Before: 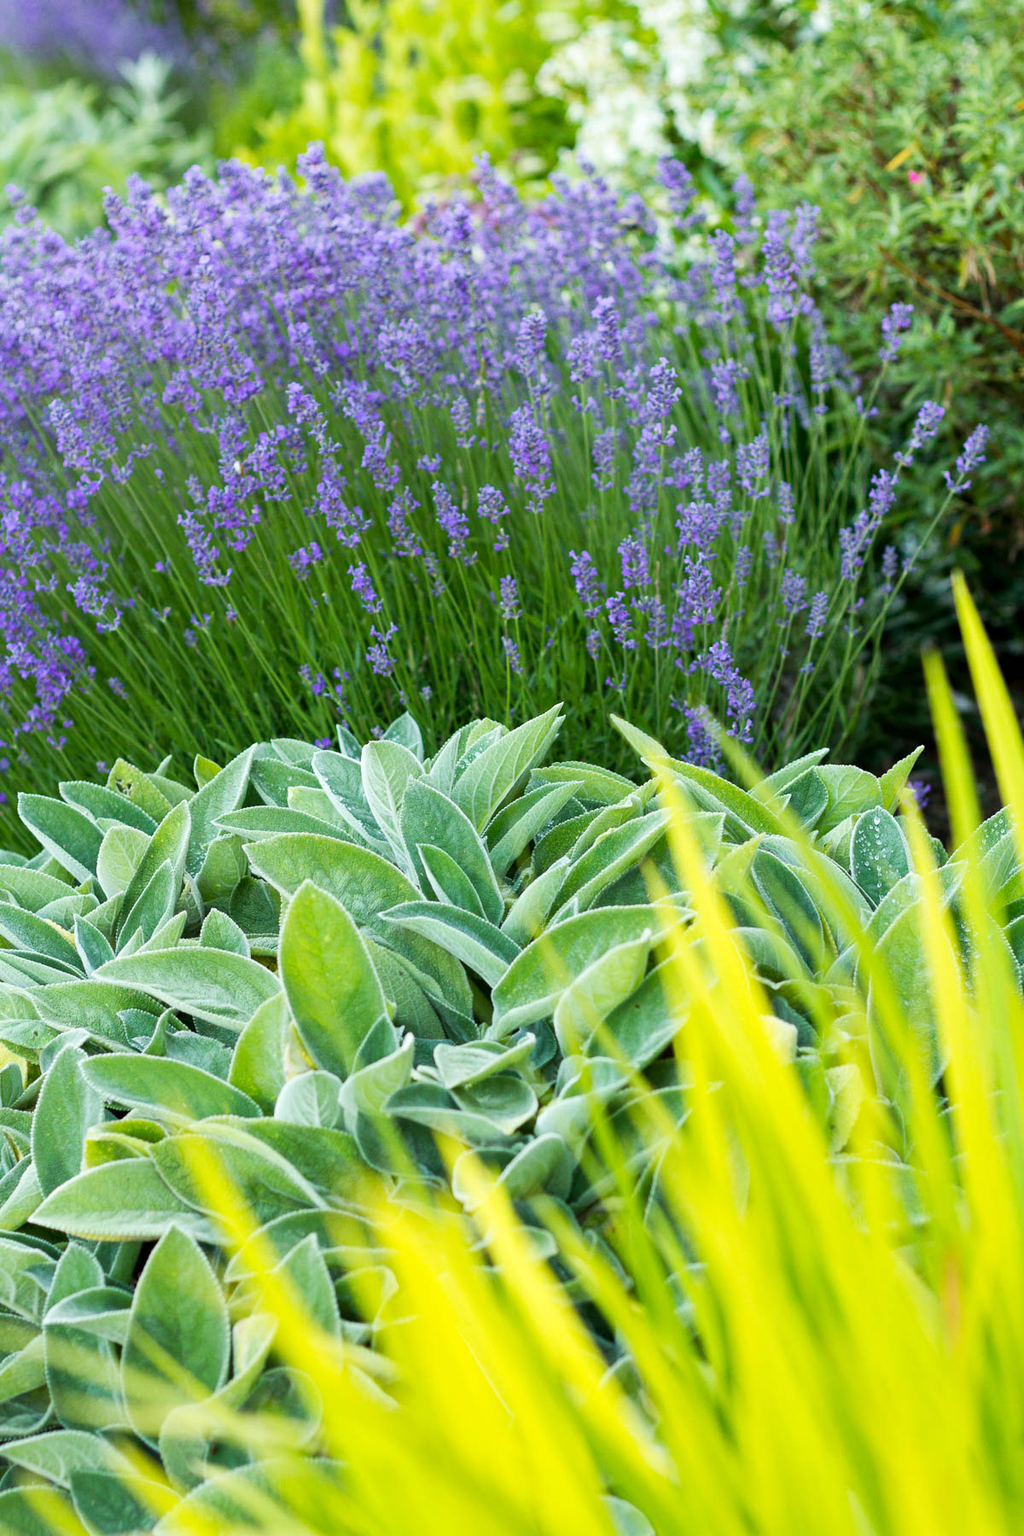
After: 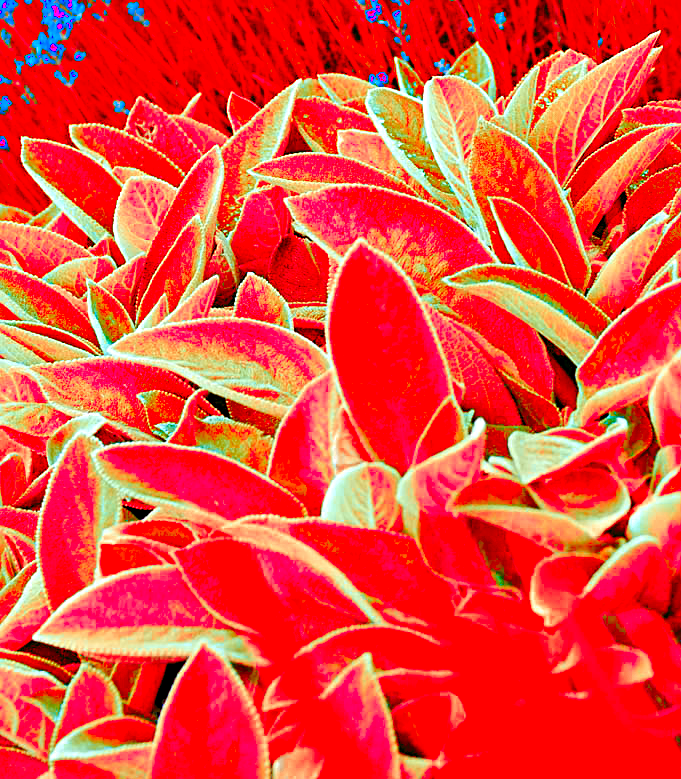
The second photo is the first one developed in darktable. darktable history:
exposure: exposure 0.169 EV, compensate highlight preservation false
sharpen: on, module defaults
color correction: highlights a* 1.6, highlights b* -1.83, saturation 2.54
color balance rgb: shadows lift › chroma 2.043%, shadows lift › hue 250.76°, linear chroma grading › global chroma 15.52%, perceptual saturation grading › global saturation 20%, perceptual saturation grading › highlights -50.35%, perceptual saturation grading › shadows 31.133%, perceptual brilliance grading › mid-tones 11.025%, perceptual brilliance grading › shadows 15.441%, global vibrance 9.39%
crop: top 44.025%, right 43.192%, bottom 12.691%
contrast equalizer: octaves 7, y [[0.524 ×6], [0.512 ×6], [0.379 ×6], [0 ×6], [0 ×6]]
color zones: curves: ch0 [(0.006, 0.385) (0.143, 0.563) (0.243, 0.321) (0.352, 0.464) (0.516, 0.456) (0.625, 0.5) (0.75, 0.5) (0.875, 0.5)]; ch1 [(0, 0.5) (0.134, 0.504) (0.246, 0.463) (0.421, 0.515) (0.5, 0.56) (0.625, 0.5) (0.75, 0.5) (0.875, 0.5)]; ch2 [(0, 0.5) (0.131, 0.426) (0.307, 0.289) (0.38, 0.188) (0.513, 0.216) (0.625, 0.548) (0.75, 0.468) (0.838, 0.396) (0.971, 0.311)]
